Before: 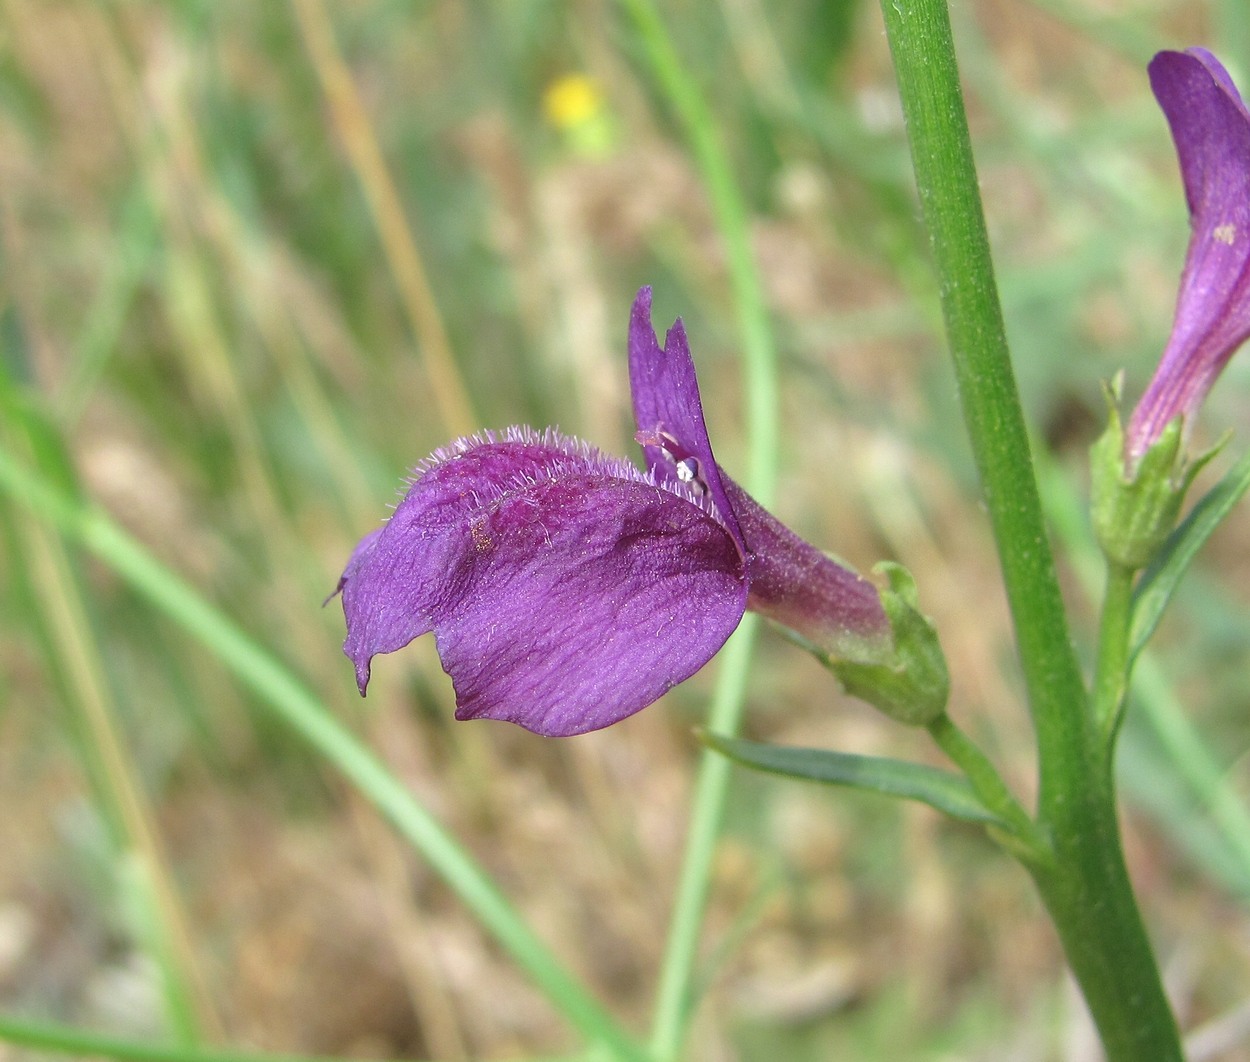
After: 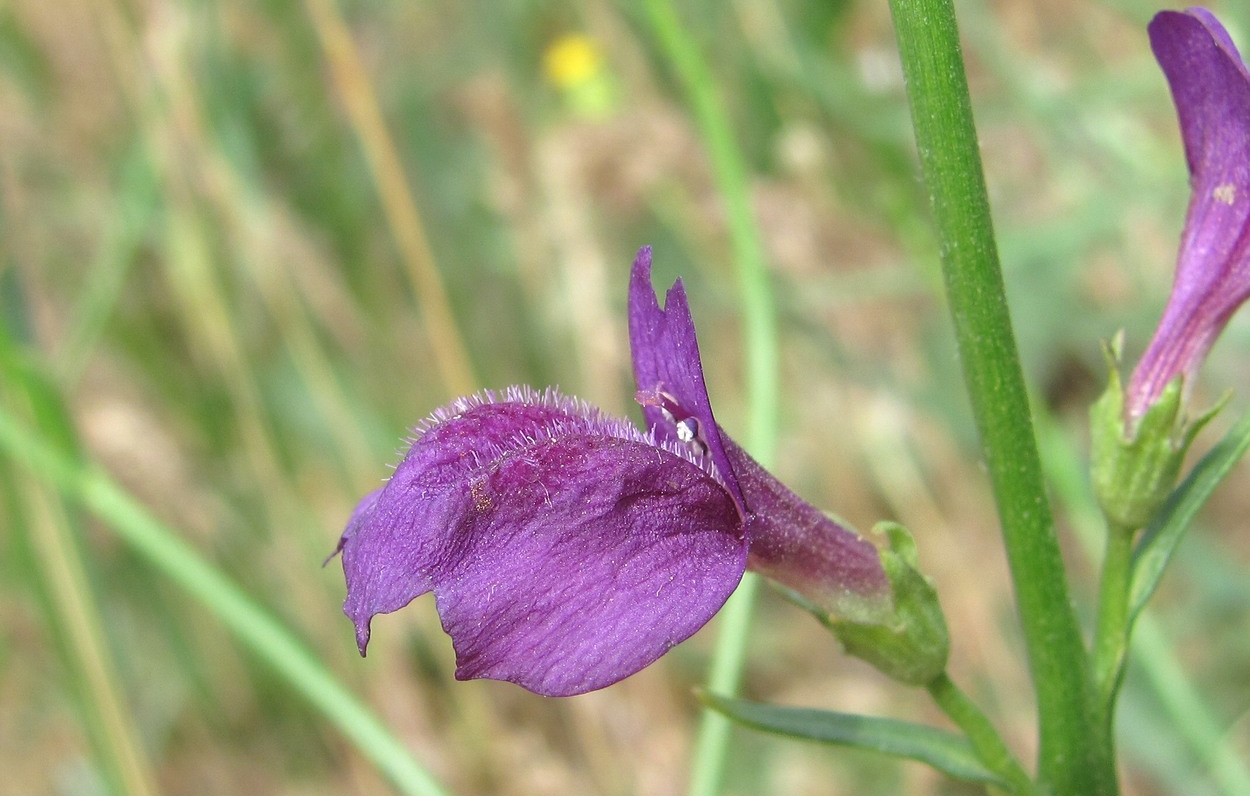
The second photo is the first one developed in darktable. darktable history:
crop: top 3.857%, bottom 21.132%
tone equalizer: on, module defaults
